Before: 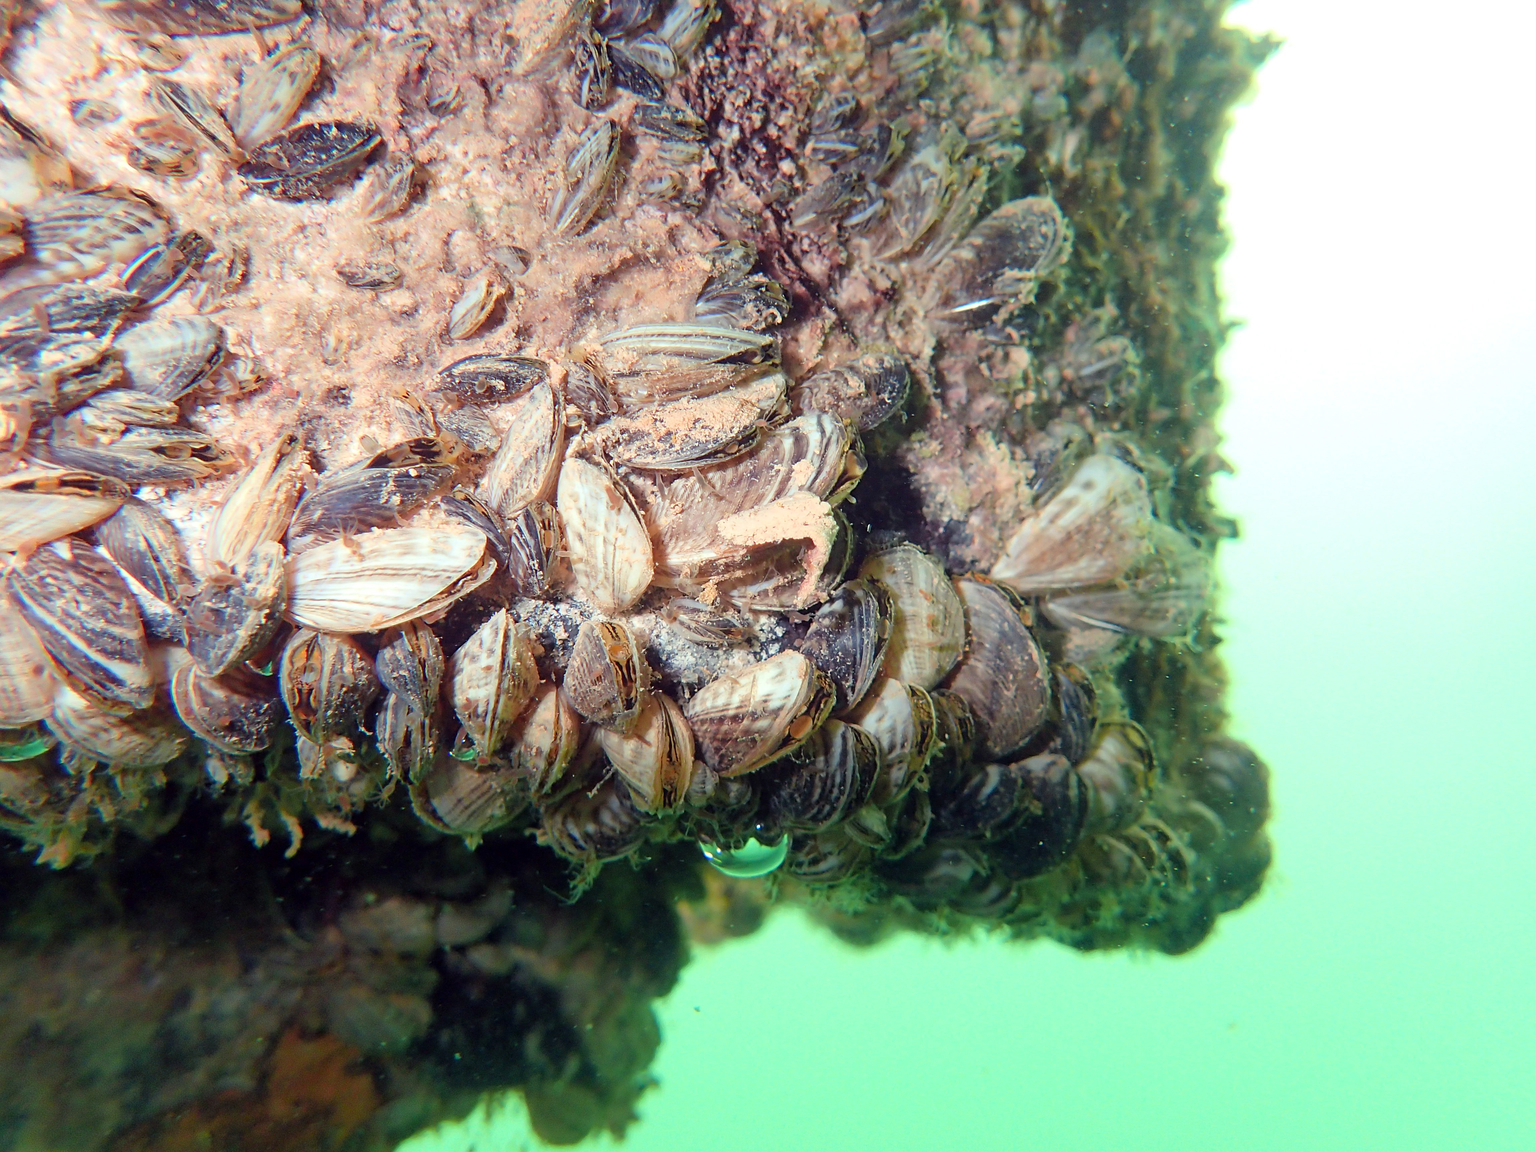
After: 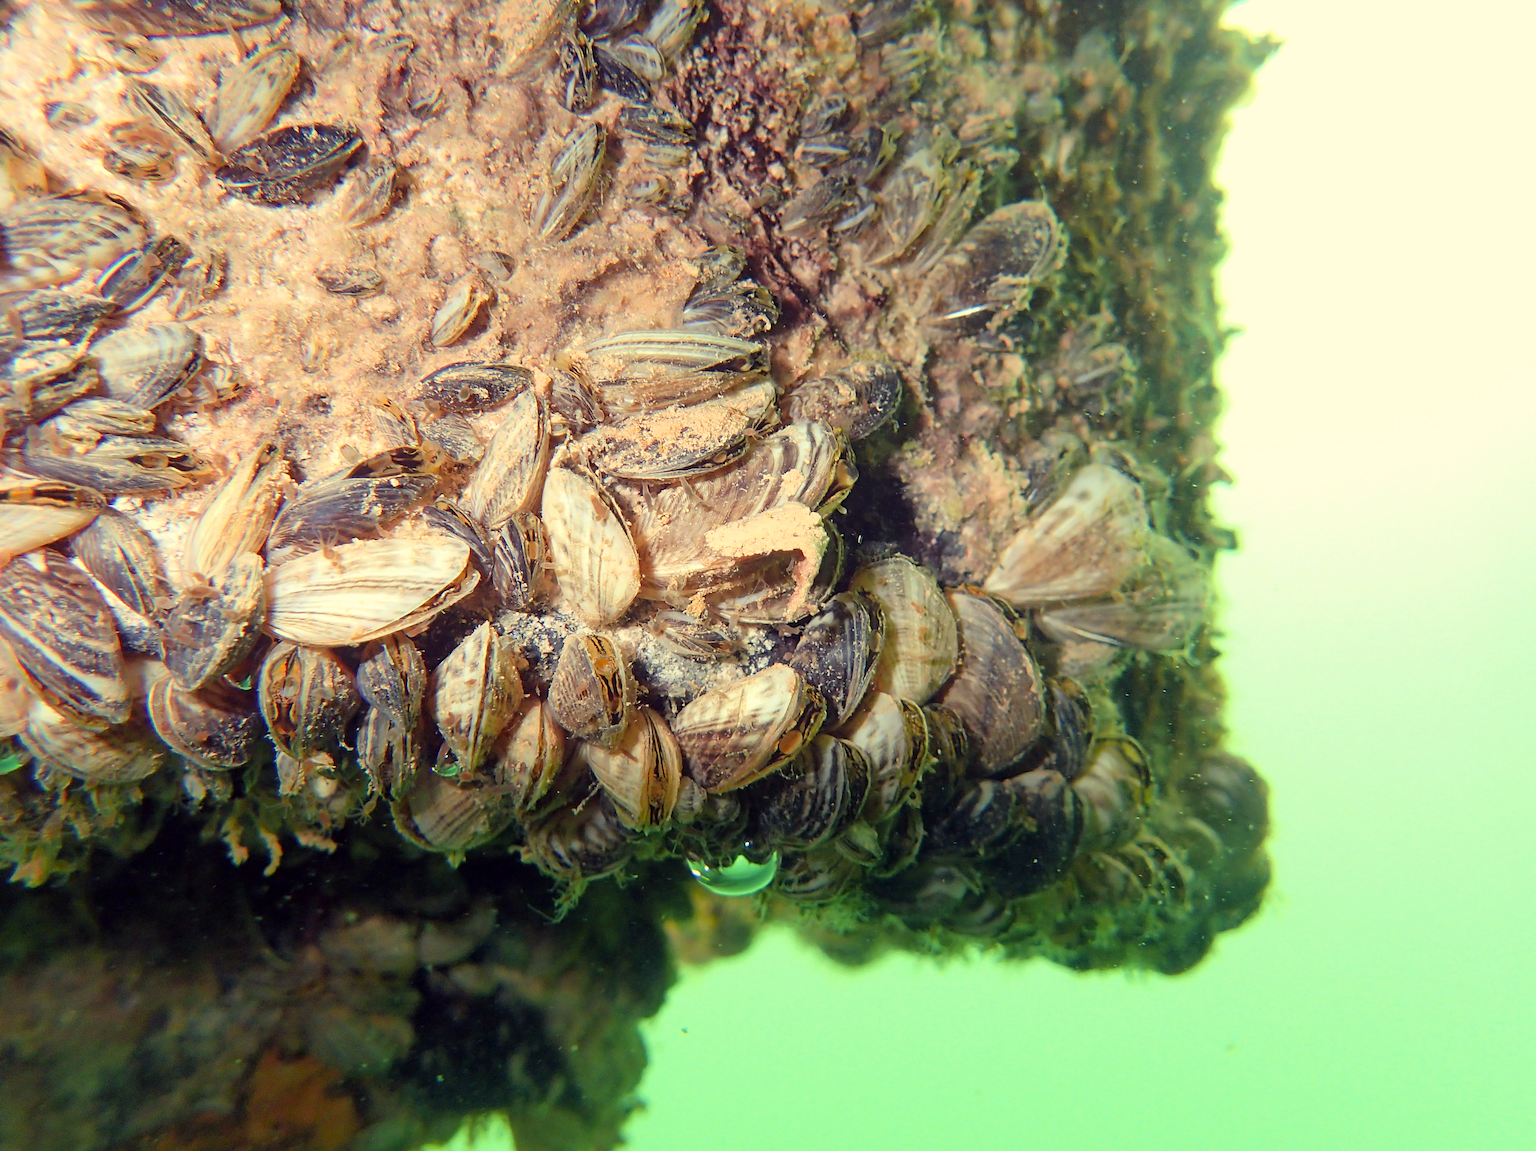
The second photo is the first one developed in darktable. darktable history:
color correction: highlights a* 1.39, highlights b* 17.83
crop: left 1.743%, right 0.268%, bottom 2.011%
